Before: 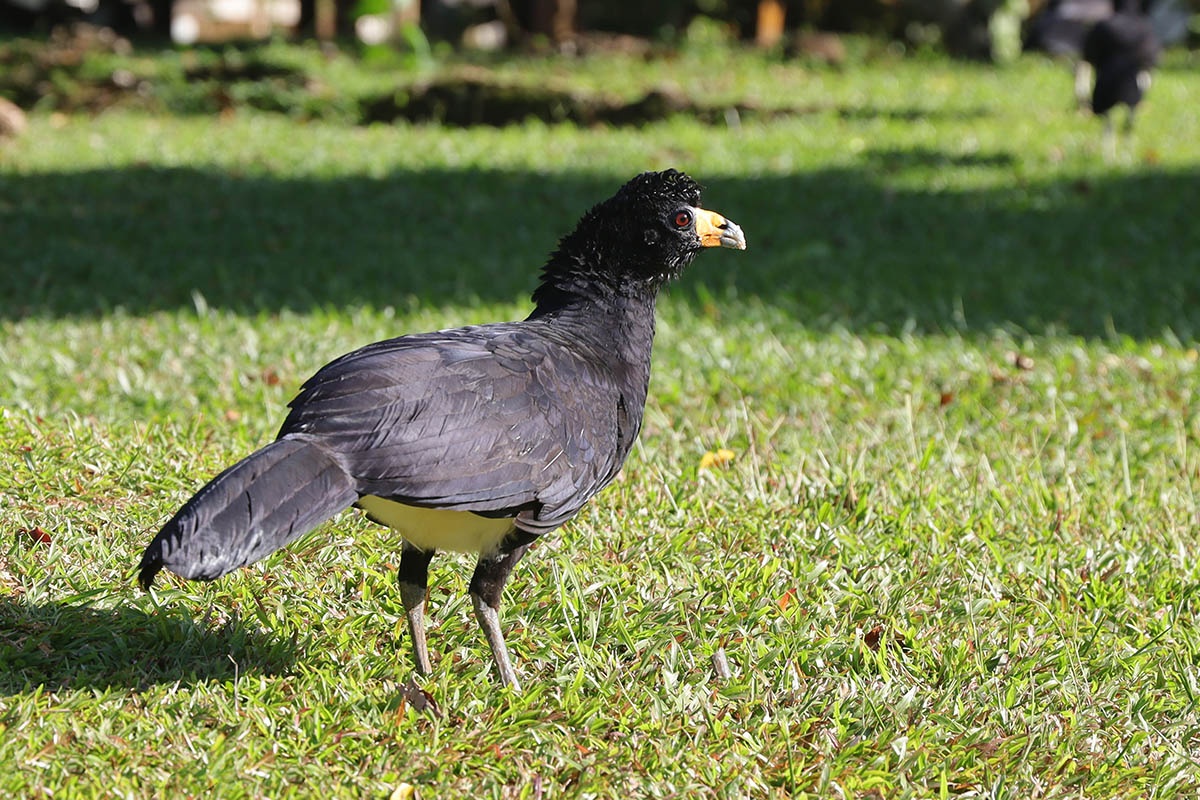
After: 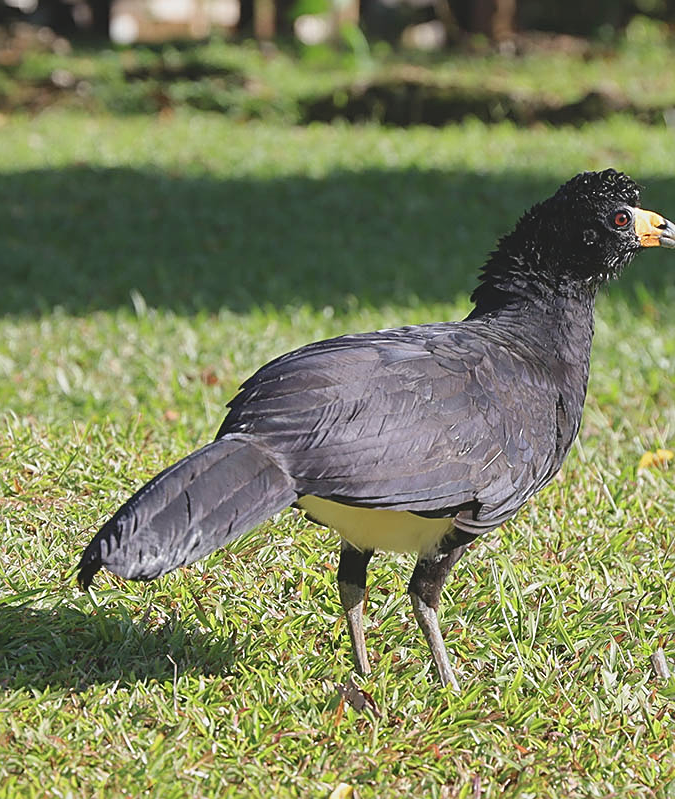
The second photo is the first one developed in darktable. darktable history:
crop: left 5.114%, right 38.589%
contrast brightness saturation: contrast -0.15, brightness 0.05, saturation -0.12
sharpen: on, module defaults
